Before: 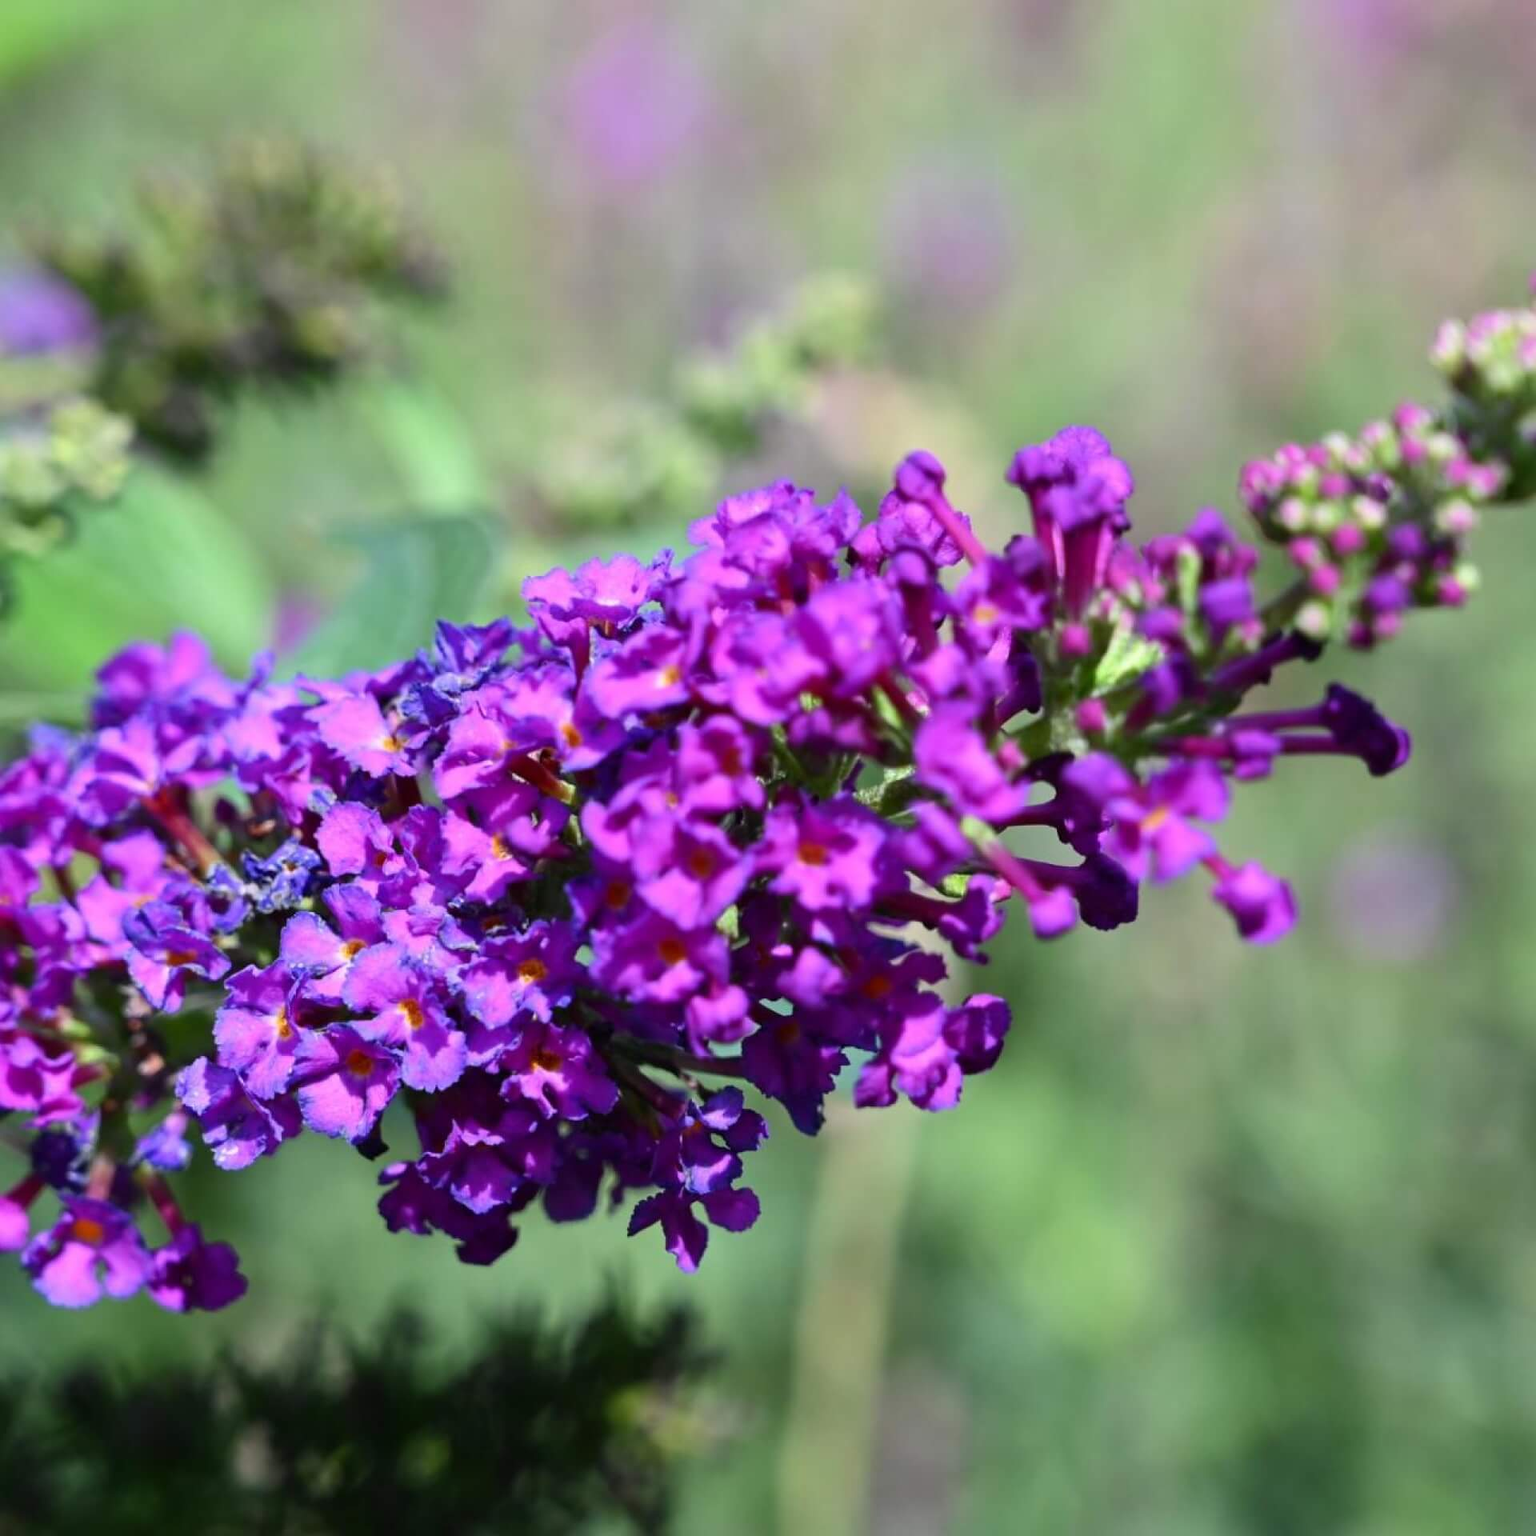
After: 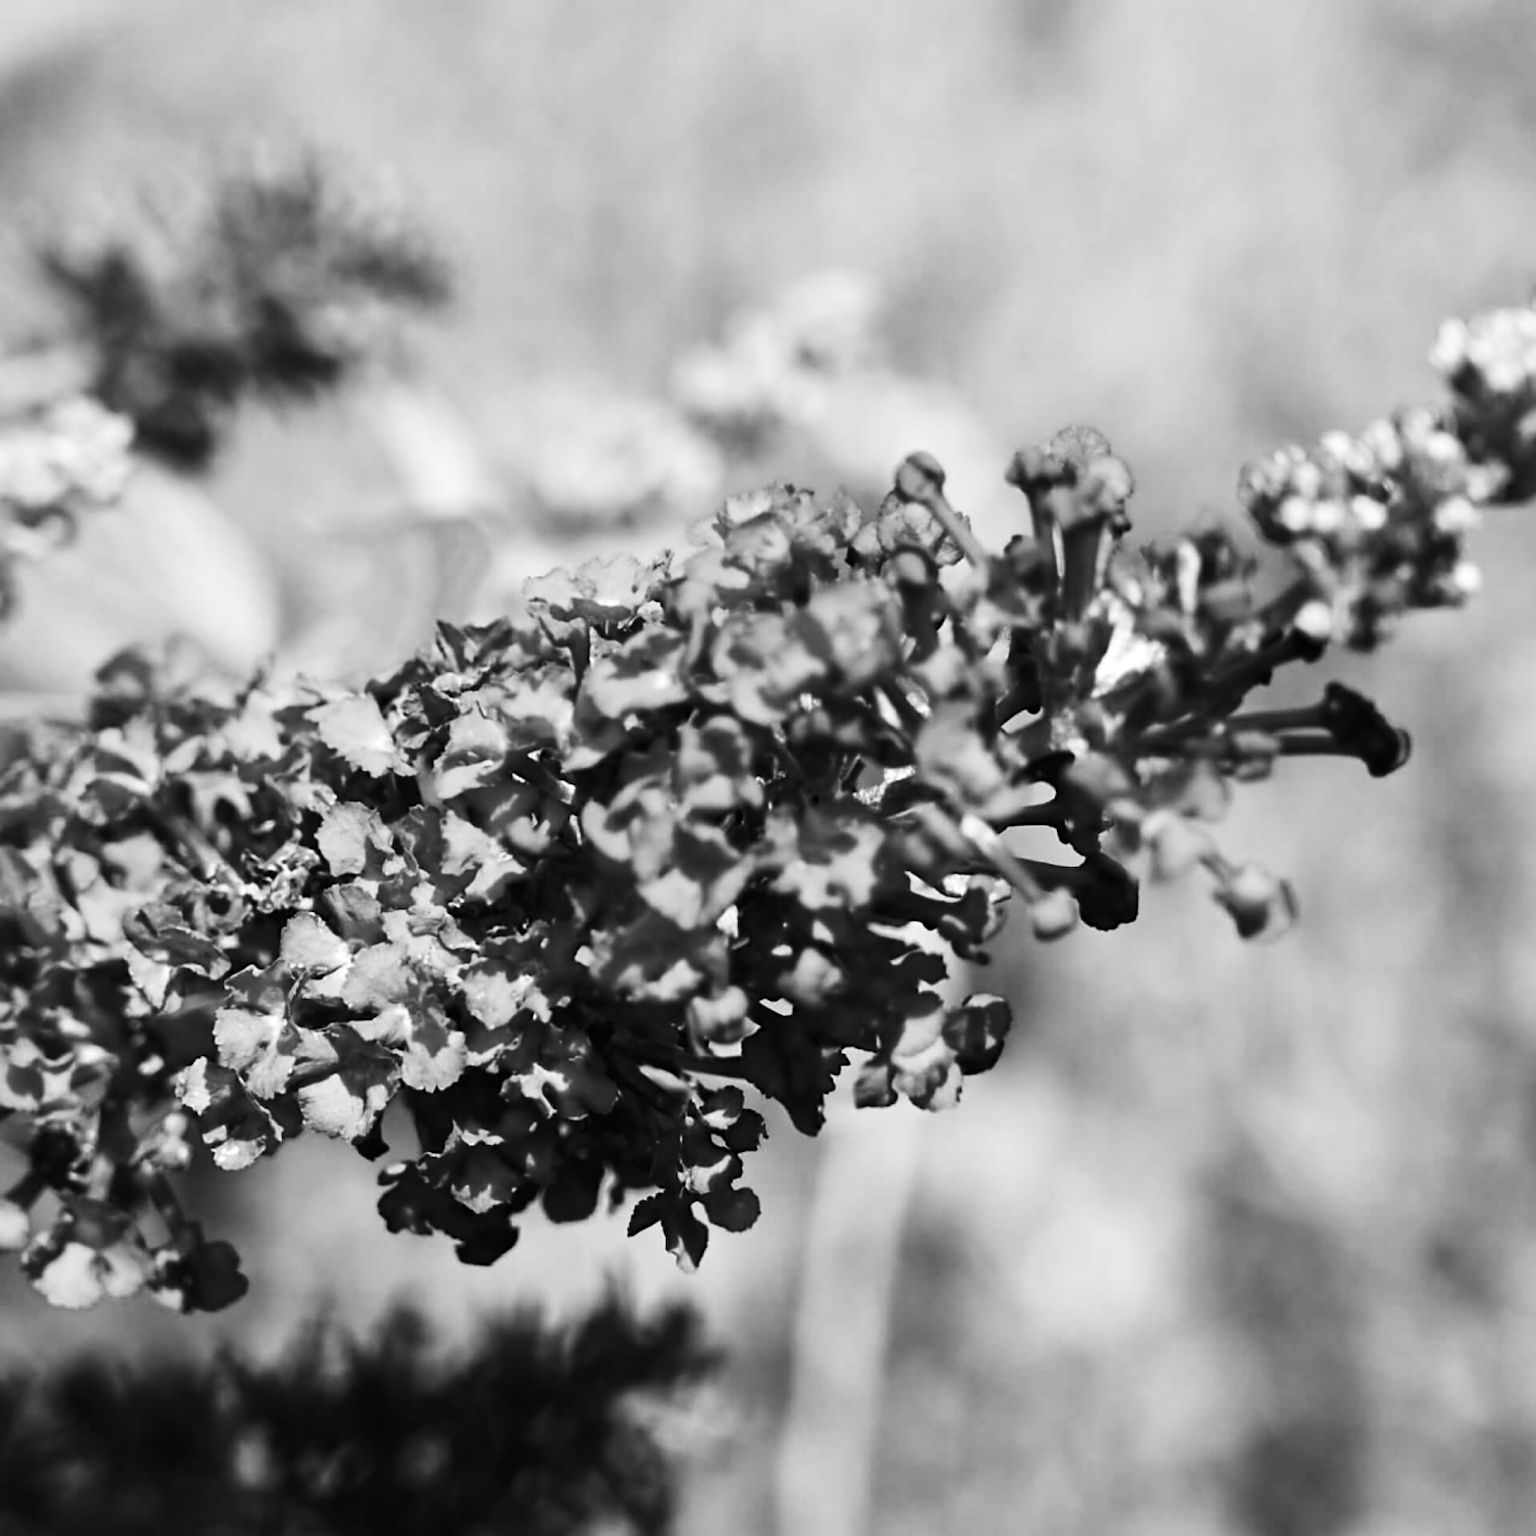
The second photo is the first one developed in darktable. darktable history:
lowpass: radius 0.76, contrast 1.56, saturation 0, unbound 0
exposure: exposure 0.4 EV, compensate highlight preservation false
graduated density: density 0.38 EV, hardness 21%, rotation -6.11°, saturation 32%
sharpen: on, module defaults
